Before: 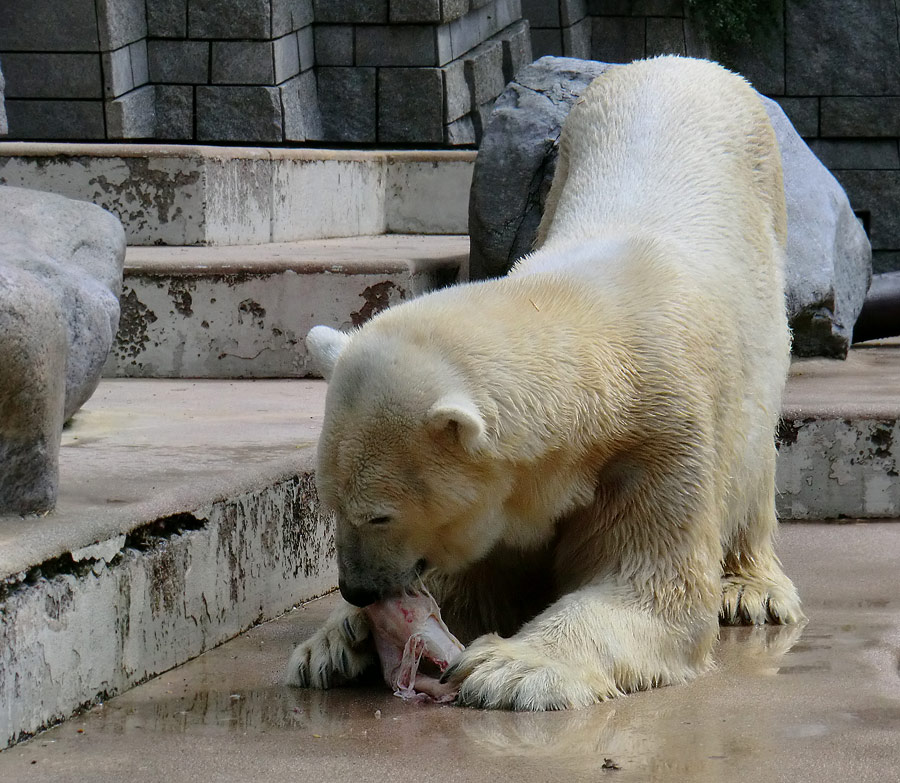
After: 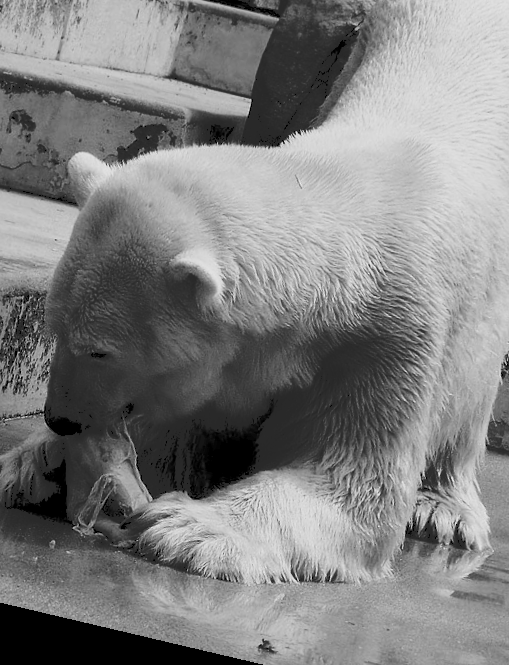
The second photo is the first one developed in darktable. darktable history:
rotate and perspective: rotation 13.27°, automatic cropping off
local contrast: mode bilateral grid, contrast 100, coarseness 100, detail 108%, midtone range 0.2
monochrome: a 32, b 64, size 2.3
crop: left 31.379%, top 24.658%, right 20.326%, bottom 6.628%
tone curve: curves: ch0 [(0, 0) (0.003, 0.169) (0.011, 0.173) (0.025, 0.177) (0.044, 0.184) (0.069, 0.191) (0.1, 0.199) (0.136, 0.206) (0.177, 0.221) (0.224, 0.248) (0.277, 0.284) (0.335, 0.344) (0.399, 0.413) (0.468, 0.497) (0.543, 0.594) (0.623, 0.691) (0.709, 0.779) (0.801, 0.868) (0.898, 0.931) (1, 1)], preserve colors none
filmic rgb: middle gray luminance 21.73%, black relative exposure -14 EV, white relative exposure 2.96 EV, threshold 6 EV, target black luminance 0%, hardness 8.81, latitude 59.69%, contrast 1.208, highlights saturation mix 5%, shadows ↔ highlights balance 41.6%, add noise in highlights 0, color science v3 (2019), use custom middle-gray values true, iterations of high-quality reconstruction 0, contrast in highlights soft, enable highlight reconstruction true
